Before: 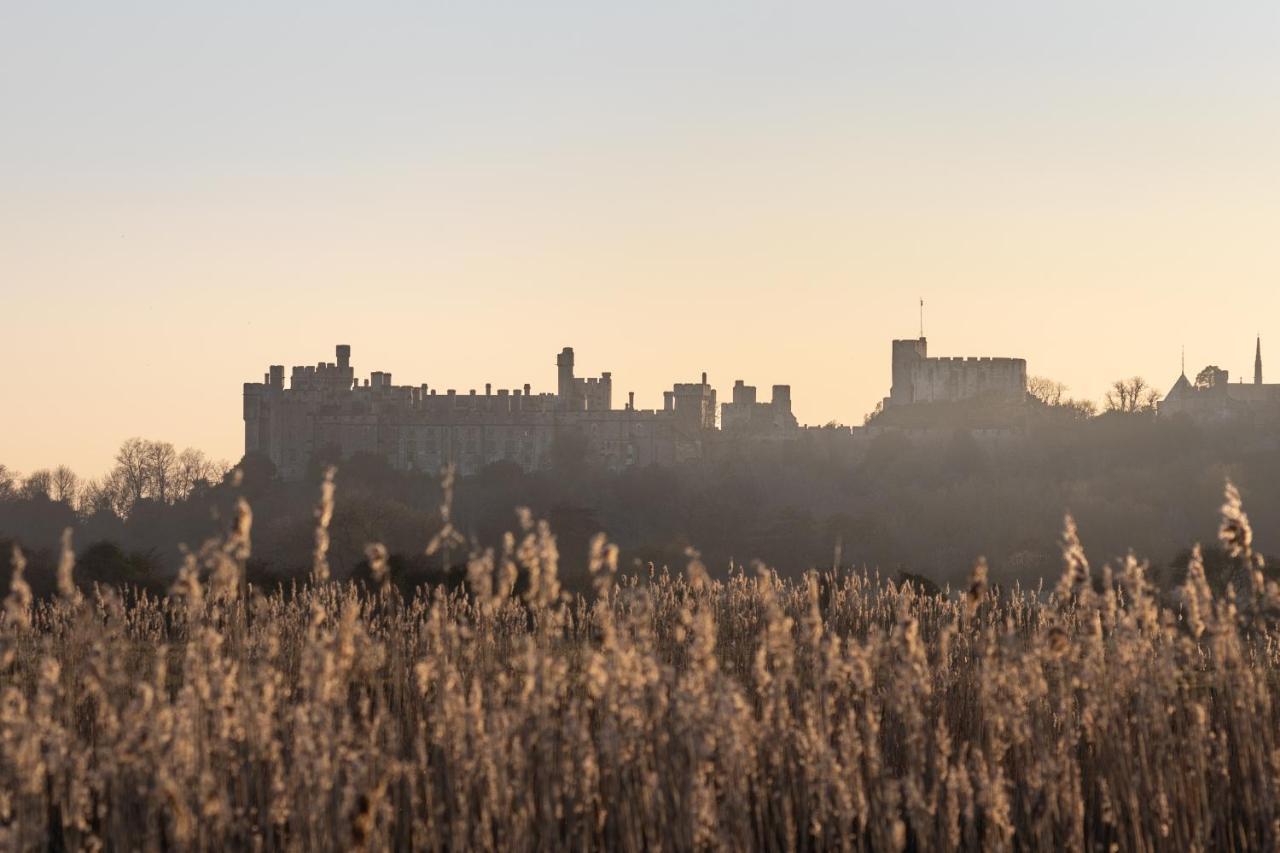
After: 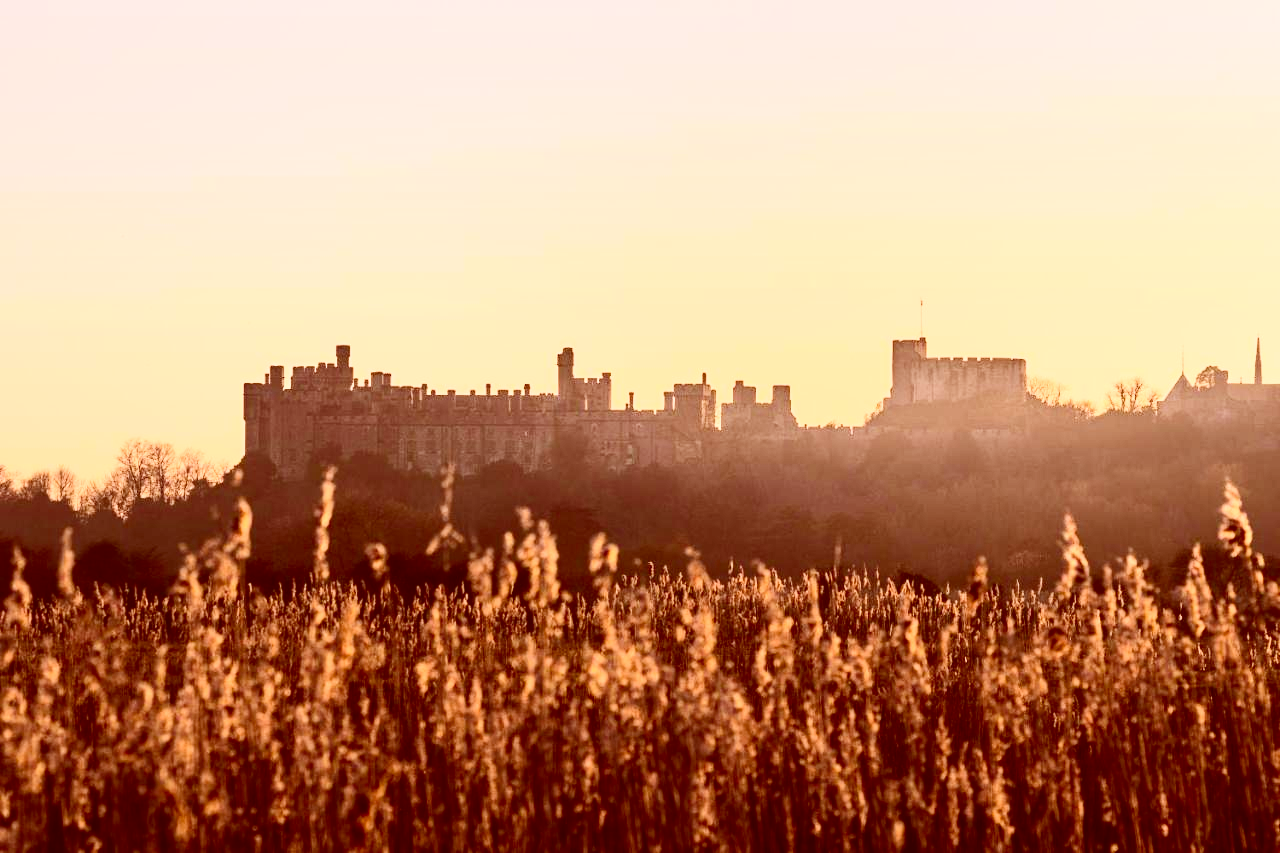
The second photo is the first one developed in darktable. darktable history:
color correction: highlights a* 9.03, highlights b* 8.71, shadows a* 40, shadows b* 40, saturation 0.8
color balance rgb: perceptual saturation grading › global saturation 25%, perceptual brilliance grading › mid-tones 10%, perceptual brilliance grading › shadows 15%, global vibrance 20%
contrast brightness saturation: contrast 0.4, brightness 0.1, saturation 0.21
